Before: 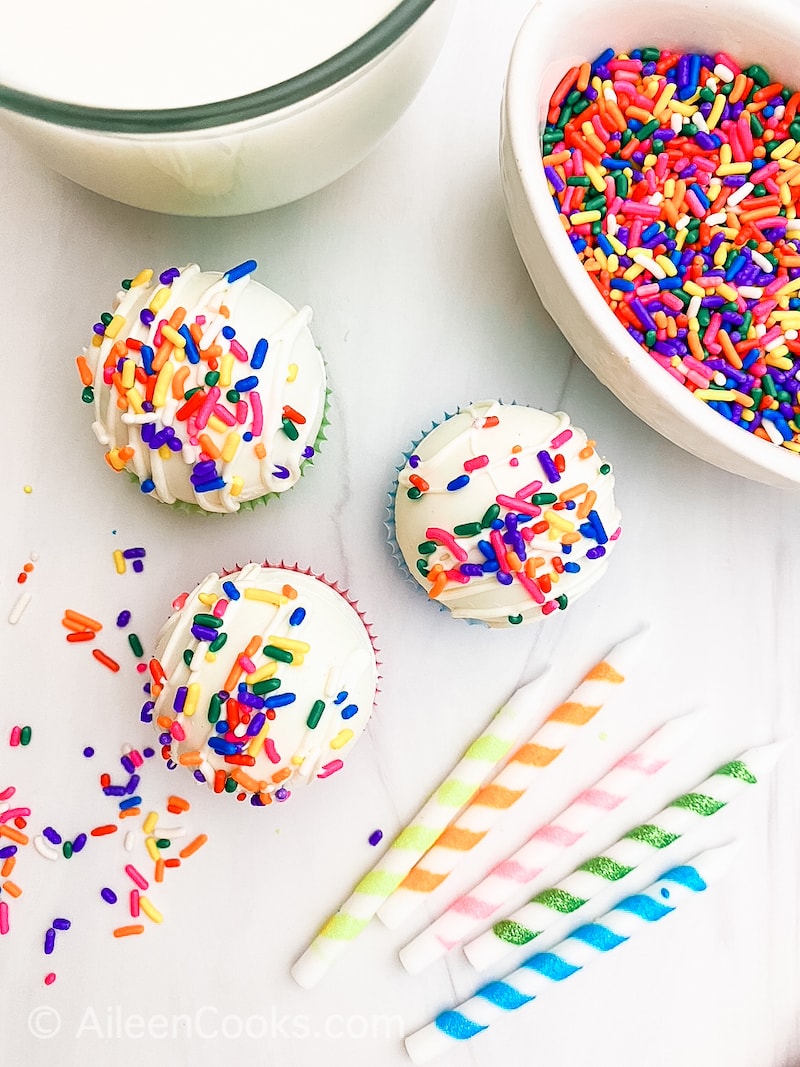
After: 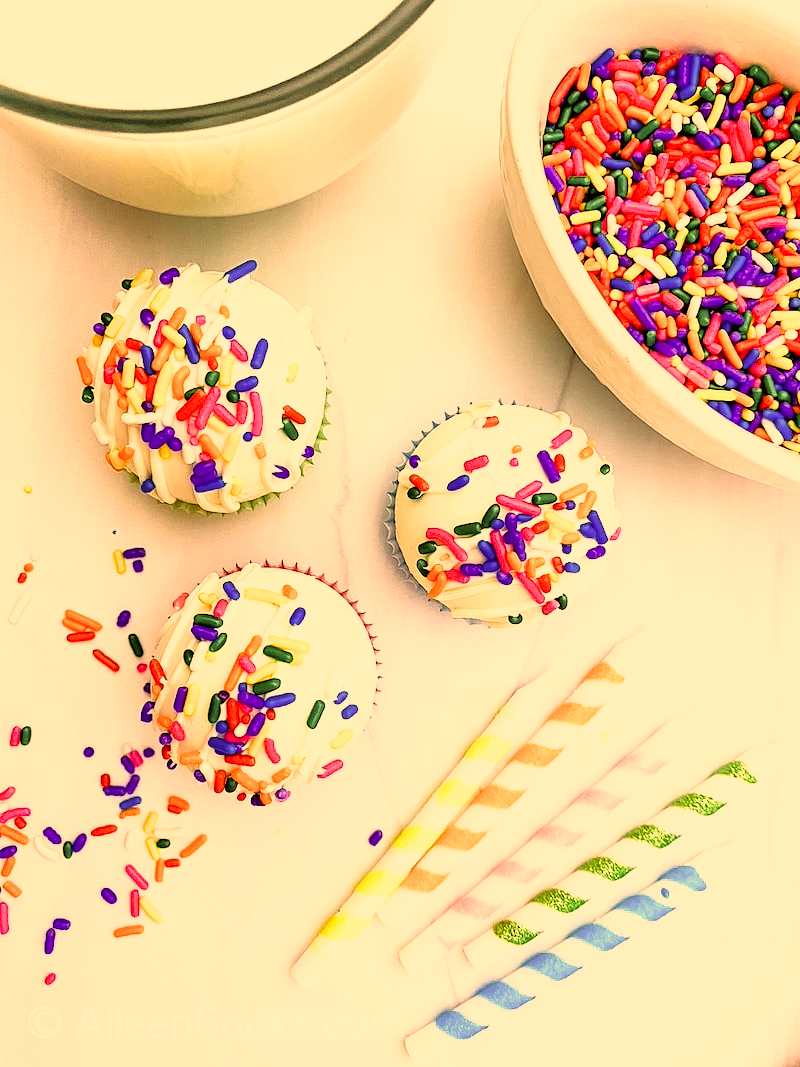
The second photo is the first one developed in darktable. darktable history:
color correction: highlights a* 17.94, highlights b* 35.39, shadows a* 1.48, shadows b* 6.42, saturation 1.01
filmic rgb: black relative exposure -3.64 EV, white relative exposure 2.44 EV, hardness 3.29
